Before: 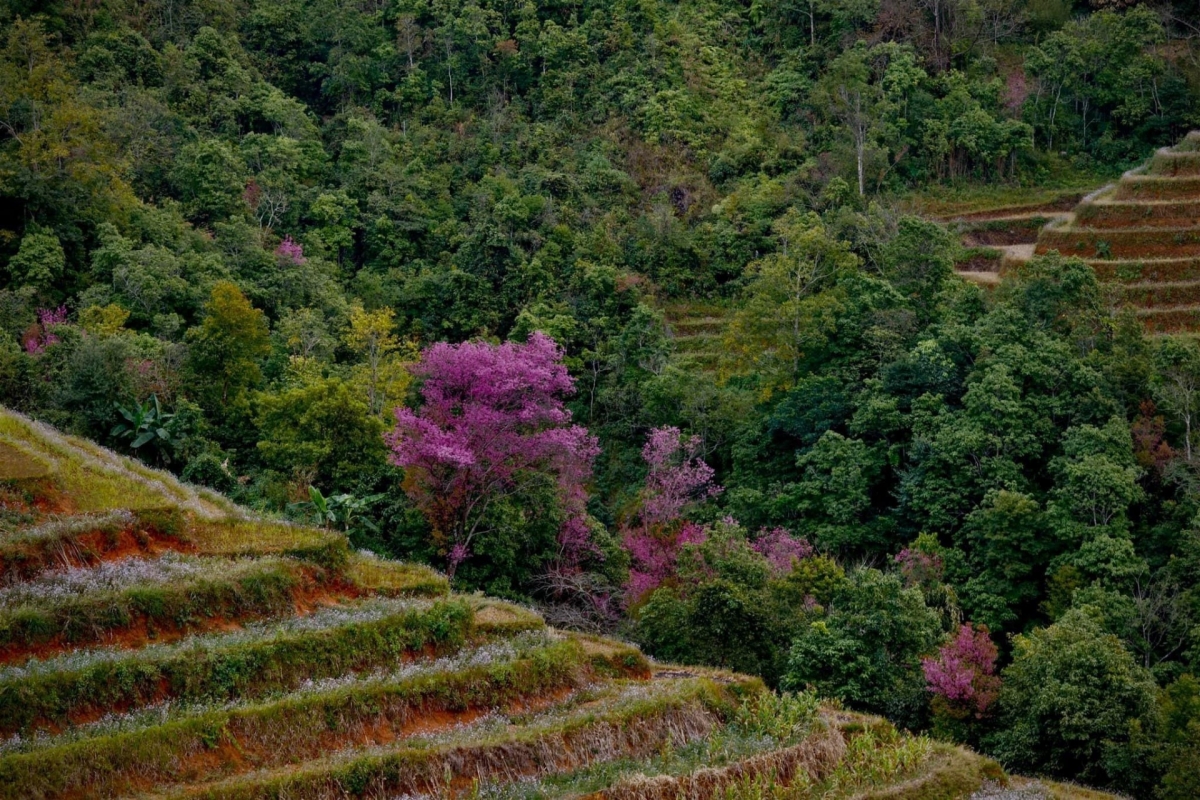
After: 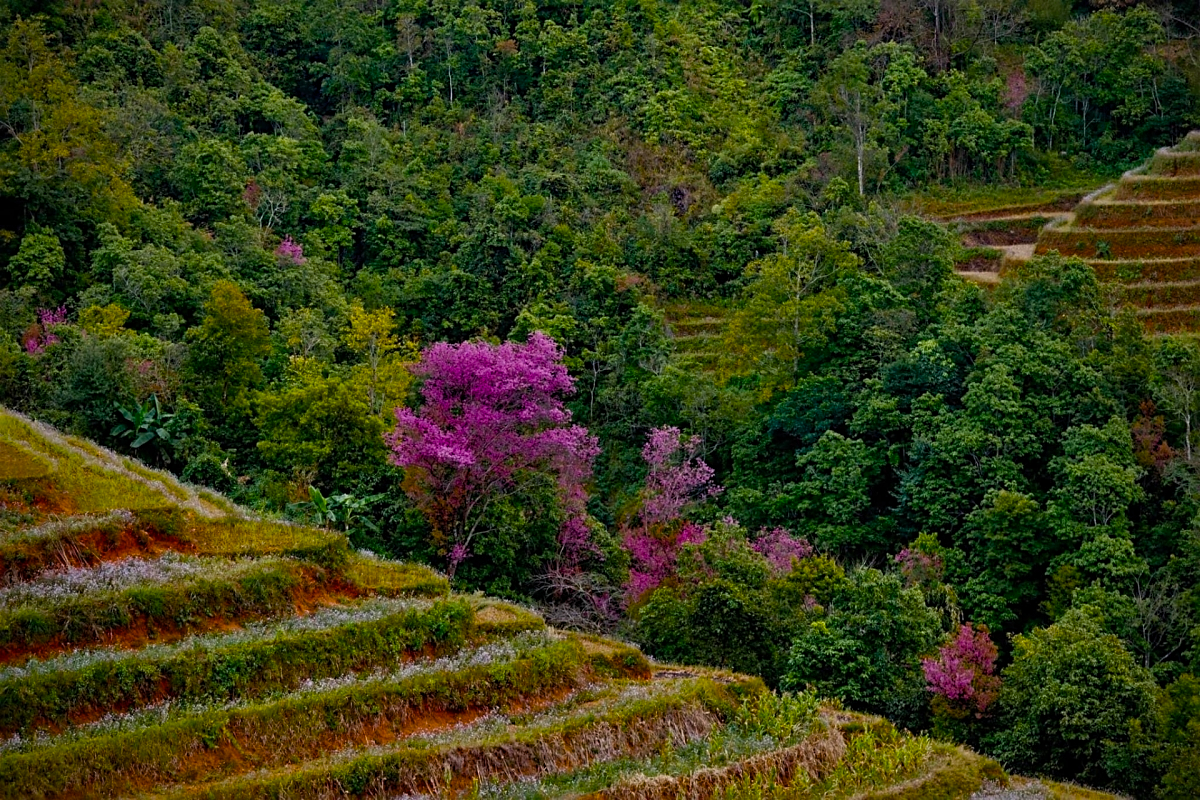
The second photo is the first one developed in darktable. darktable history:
color balance rgb: perceptual saturation grading › global saturation 40%, global vibrance 15%
sharpen: on, module defaults
